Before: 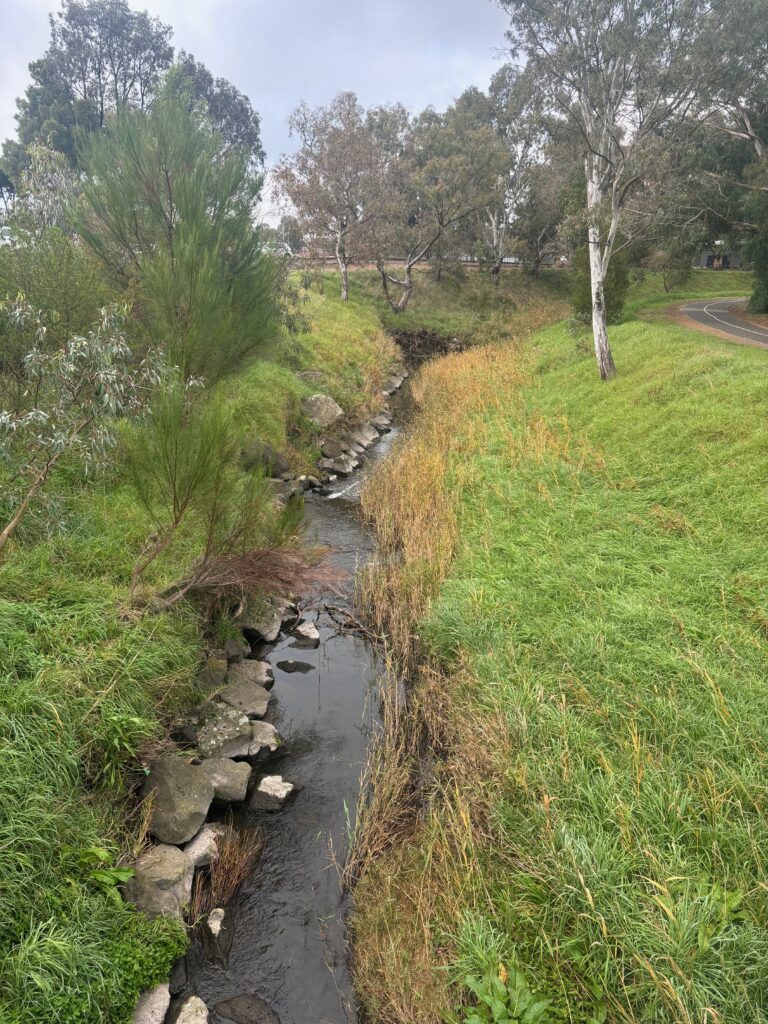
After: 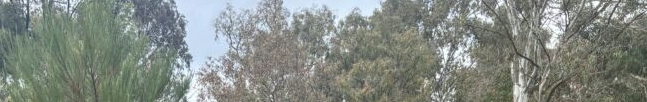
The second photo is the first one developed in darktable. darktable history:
color balance: lift [1.004, 1.002, 1.002, 0.998], gamma [1, 1.007, 1.002, 0.993], gain [1, 0.977, 1.013, 1.023], contrast -3.64%
crop and rotate: left 9.644%, top 9.491%, right 6.021%, bottom 80.509%
local contrast: detail 130%
